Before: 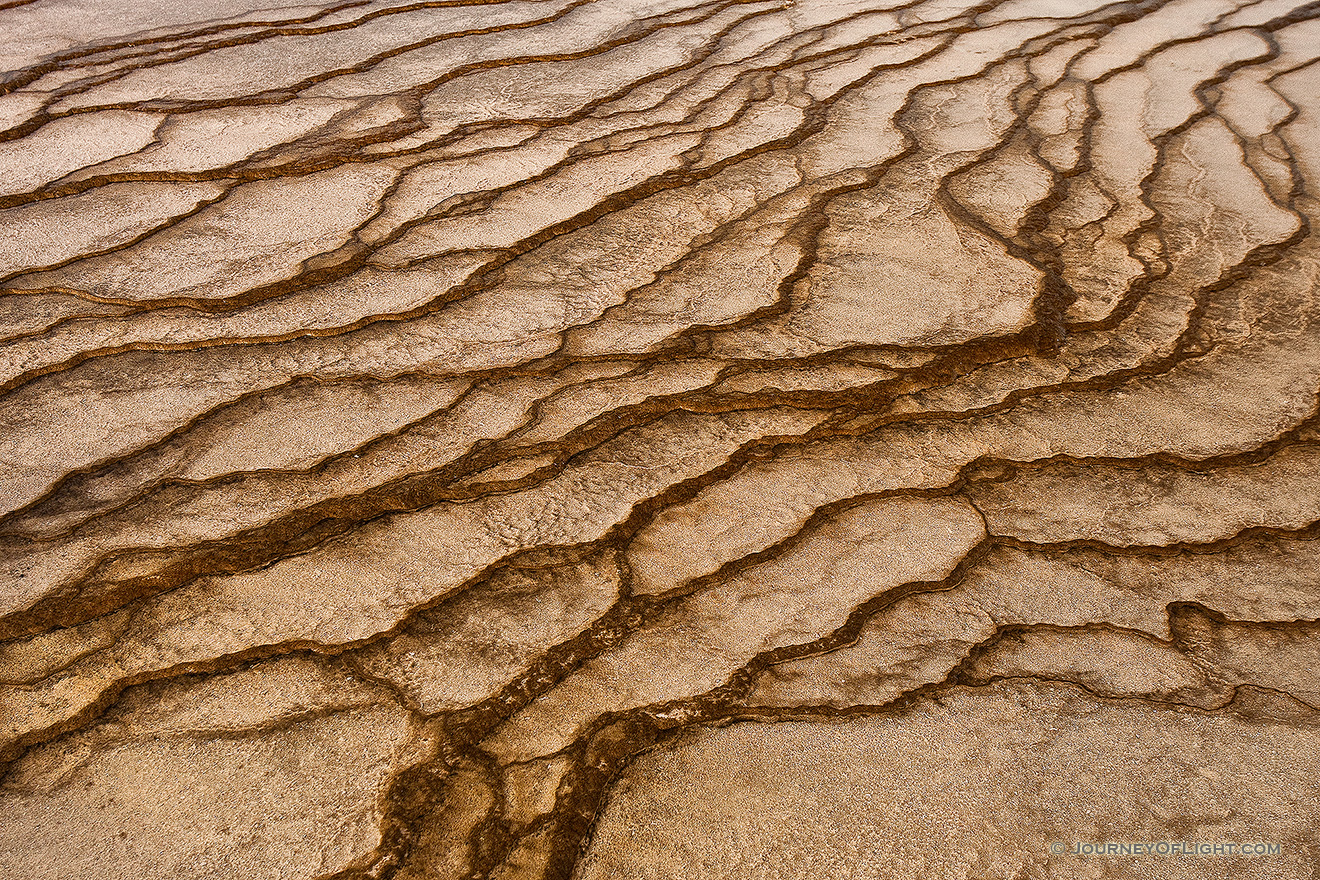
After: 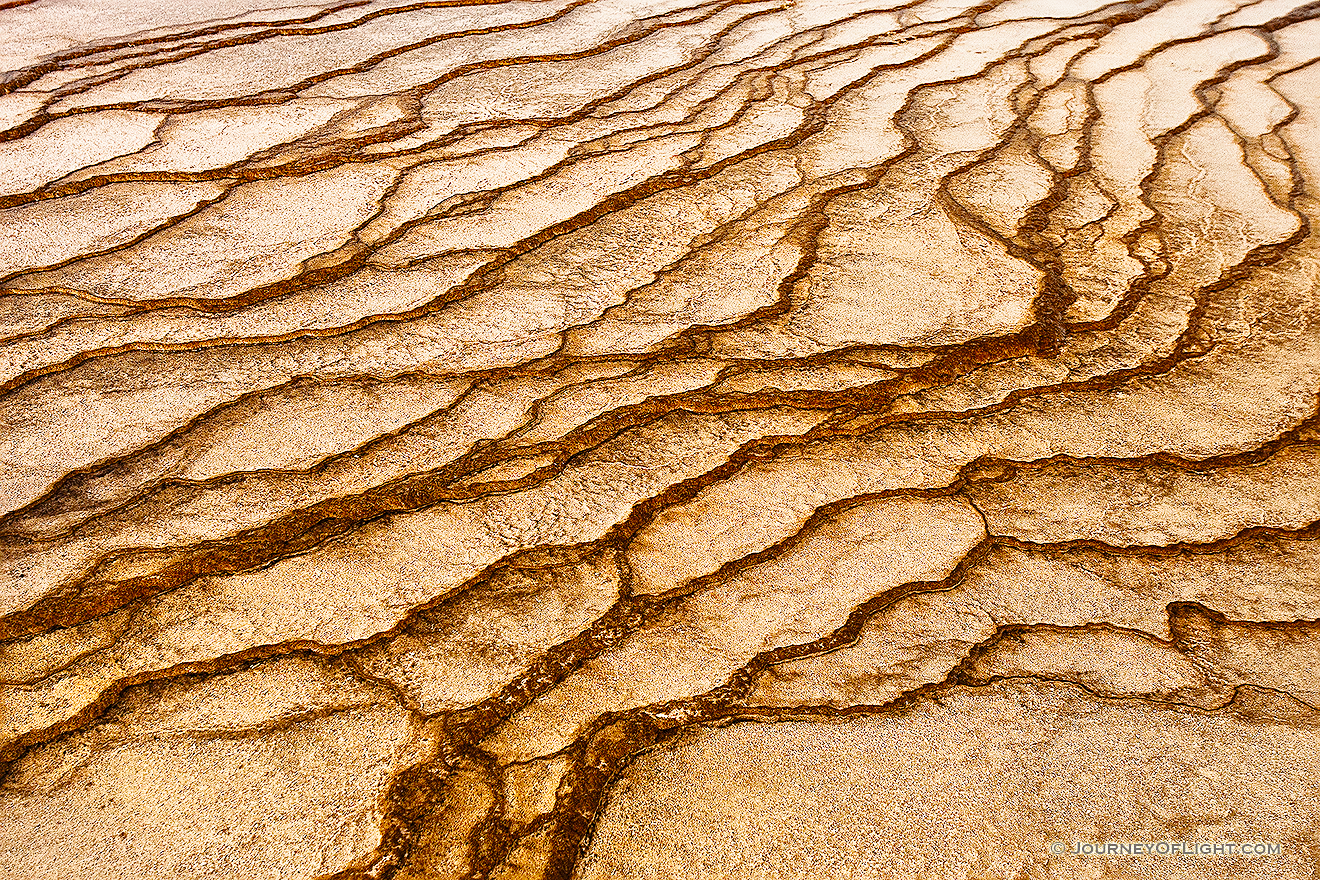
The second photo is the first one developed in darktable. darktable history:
color zones: curves: ch1 [(0, 0.006) (0.094, 0.285) (0.171, 0.001) (0.429, 0.001) (0.571, 0.003) (0.714, 0.004) (0.857, 0.004) (1, 0.006)], mix -124.03%
exposure: exposure 0 EV, compensate highlight preservation false
sharpen: on, module defaults
base curve: curves: ch0 [(0, 0) (0.028, 0.03) (0.121, 0.232) (0.46, 0.748) (0.859, 0.968) (1, 1)], preserve colors none
